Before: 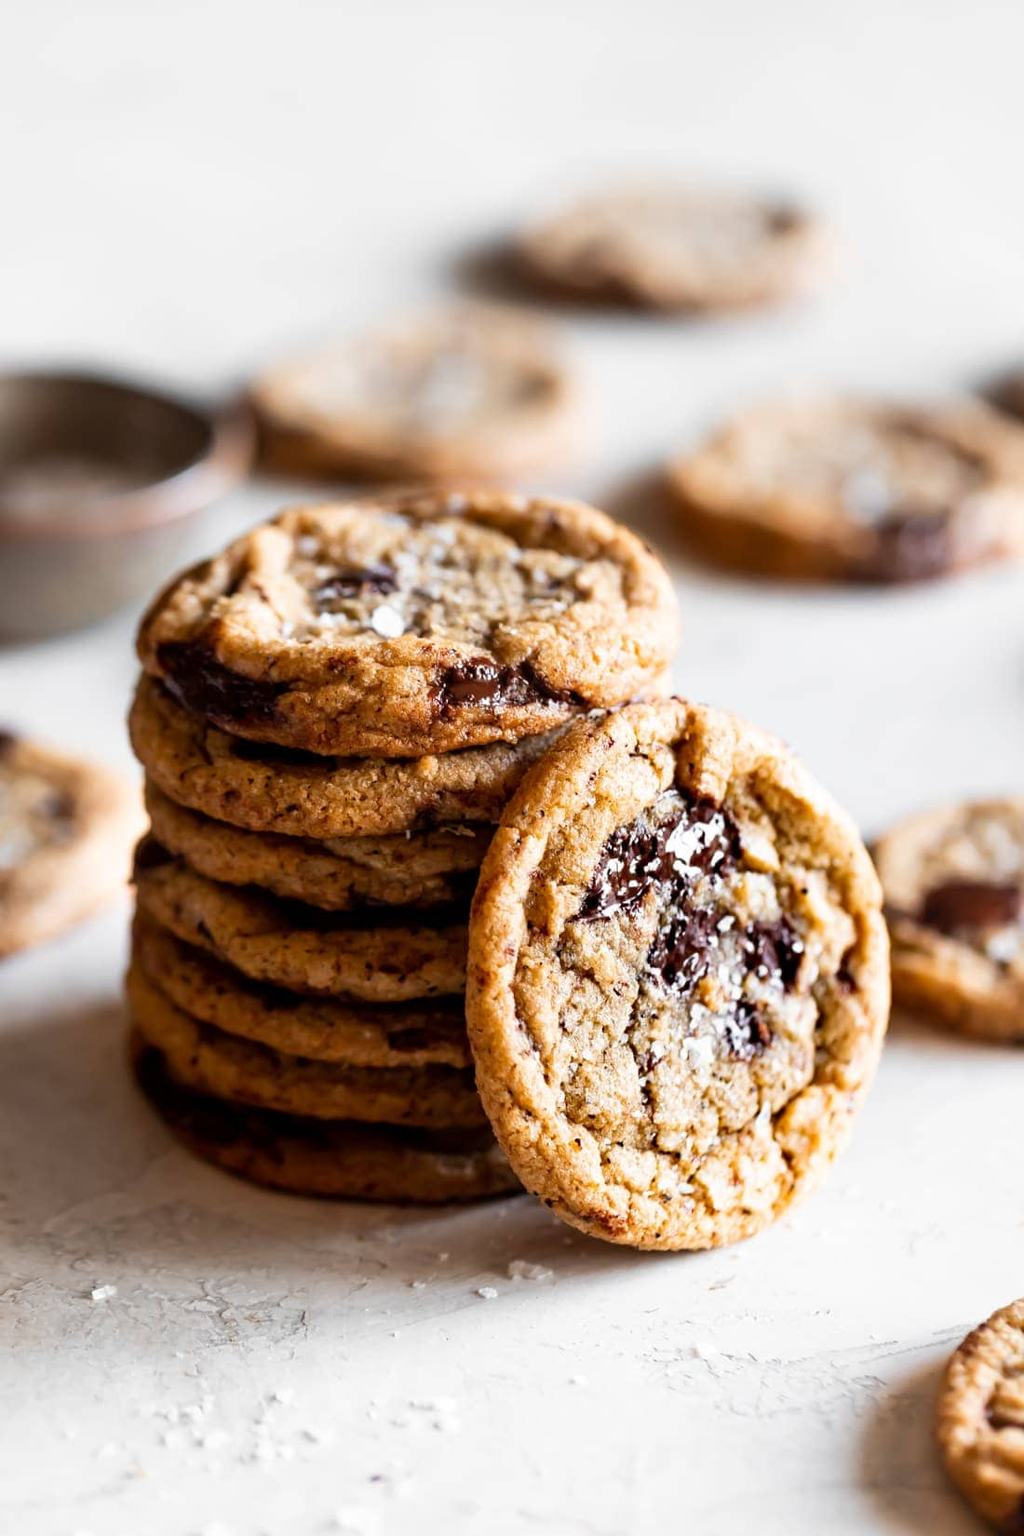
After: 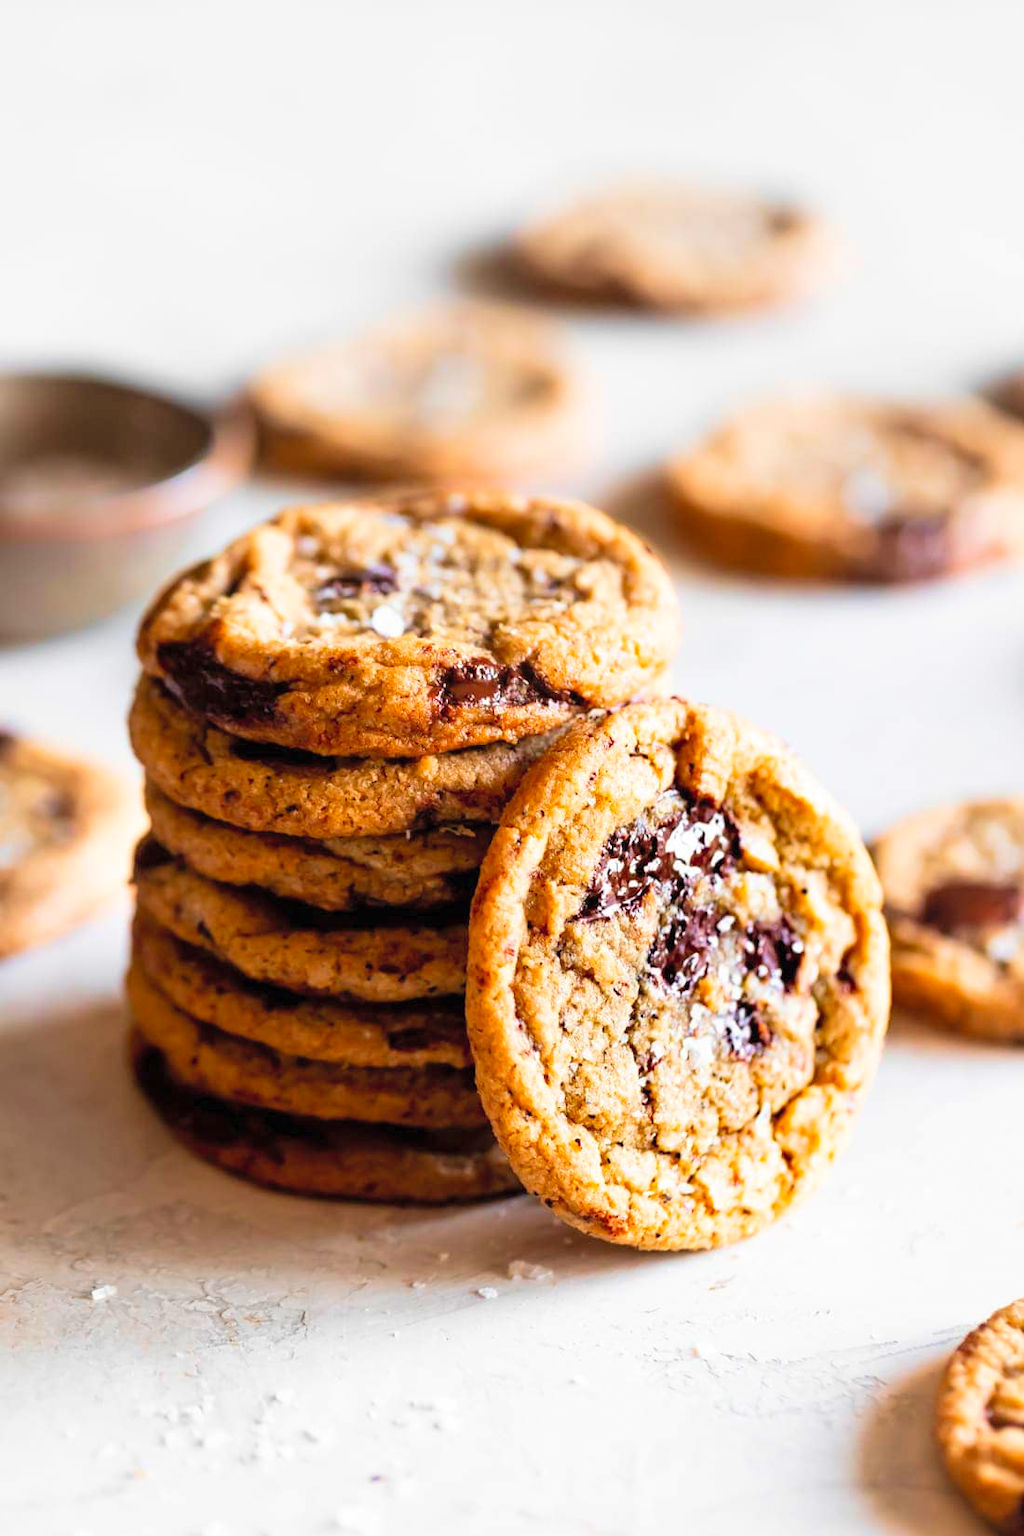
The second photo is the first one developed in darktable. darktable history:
contrast brightness saturation: contrast 0.065, brightness 0.174, saturation 0.399
velvia: on, module defaults
